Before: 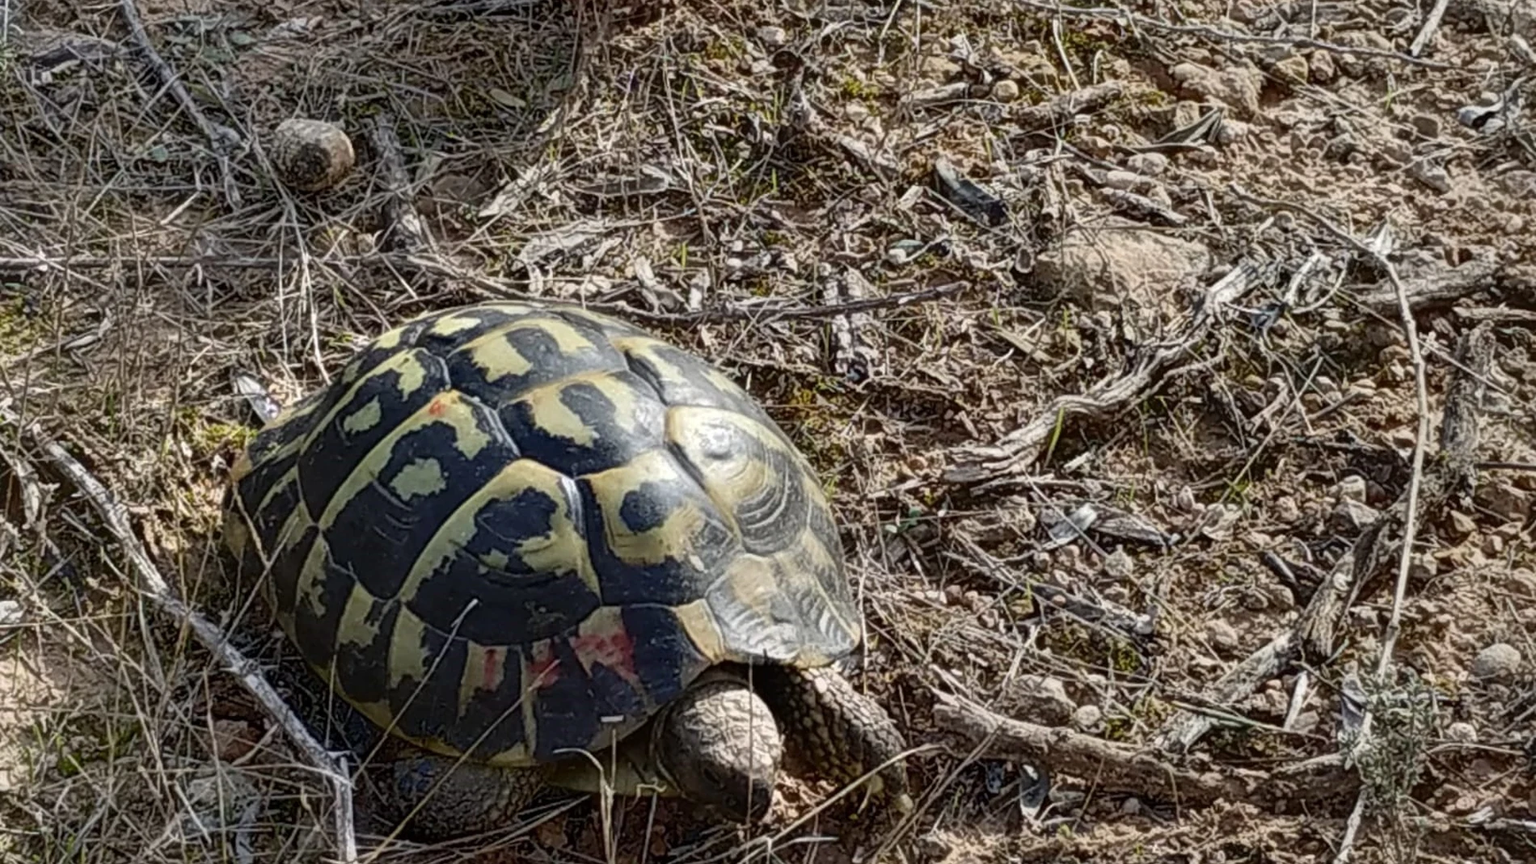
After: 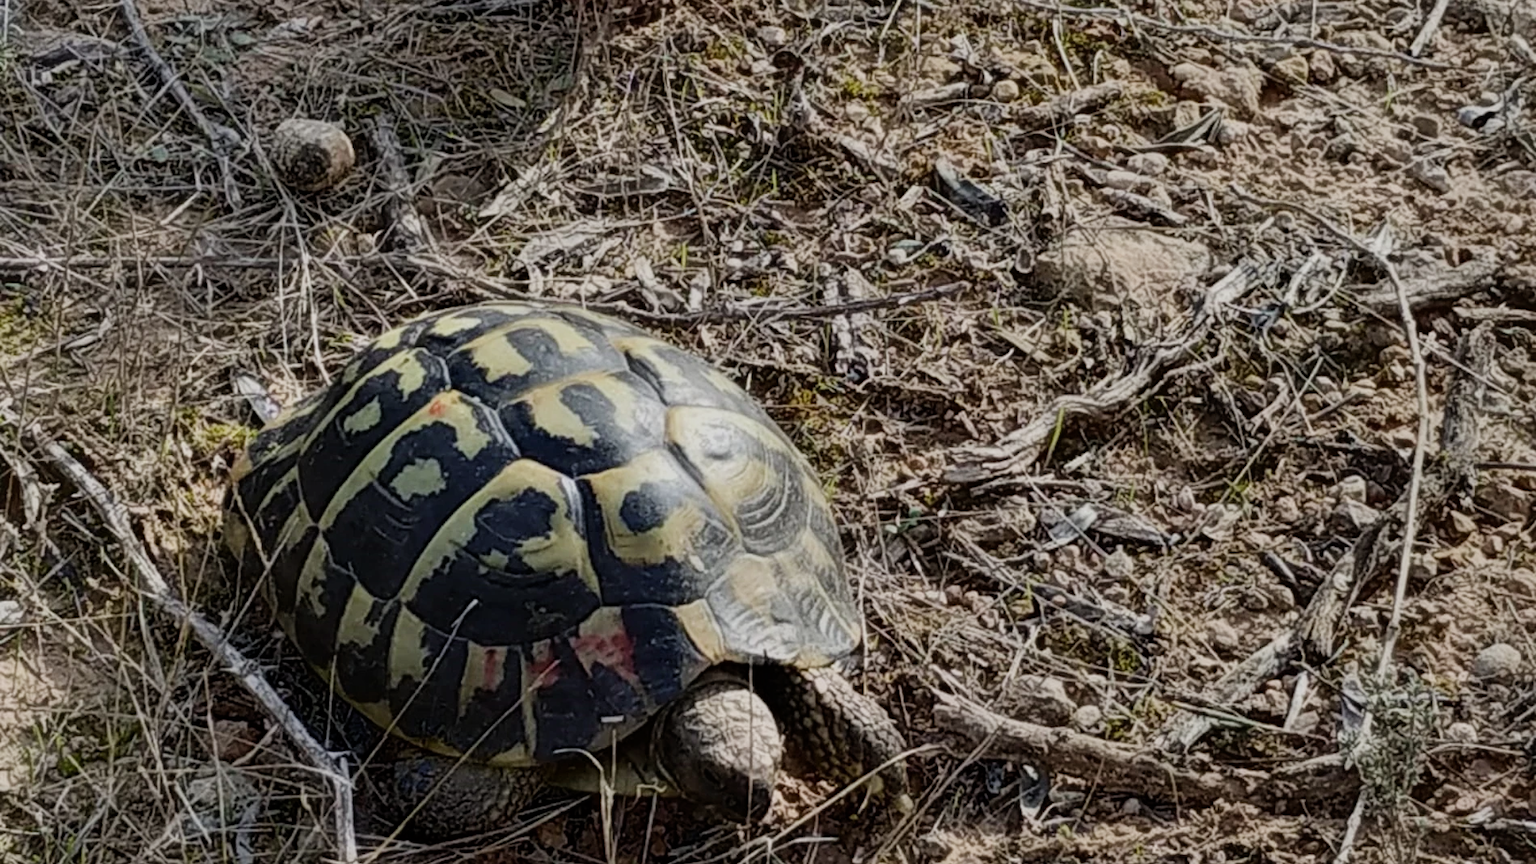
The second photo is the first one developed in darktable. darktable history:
filmic rgb: black relative exposure -7.79 EV, white relative exposure 4.25 EV, hardness 3.84, contrast in shadows safe
